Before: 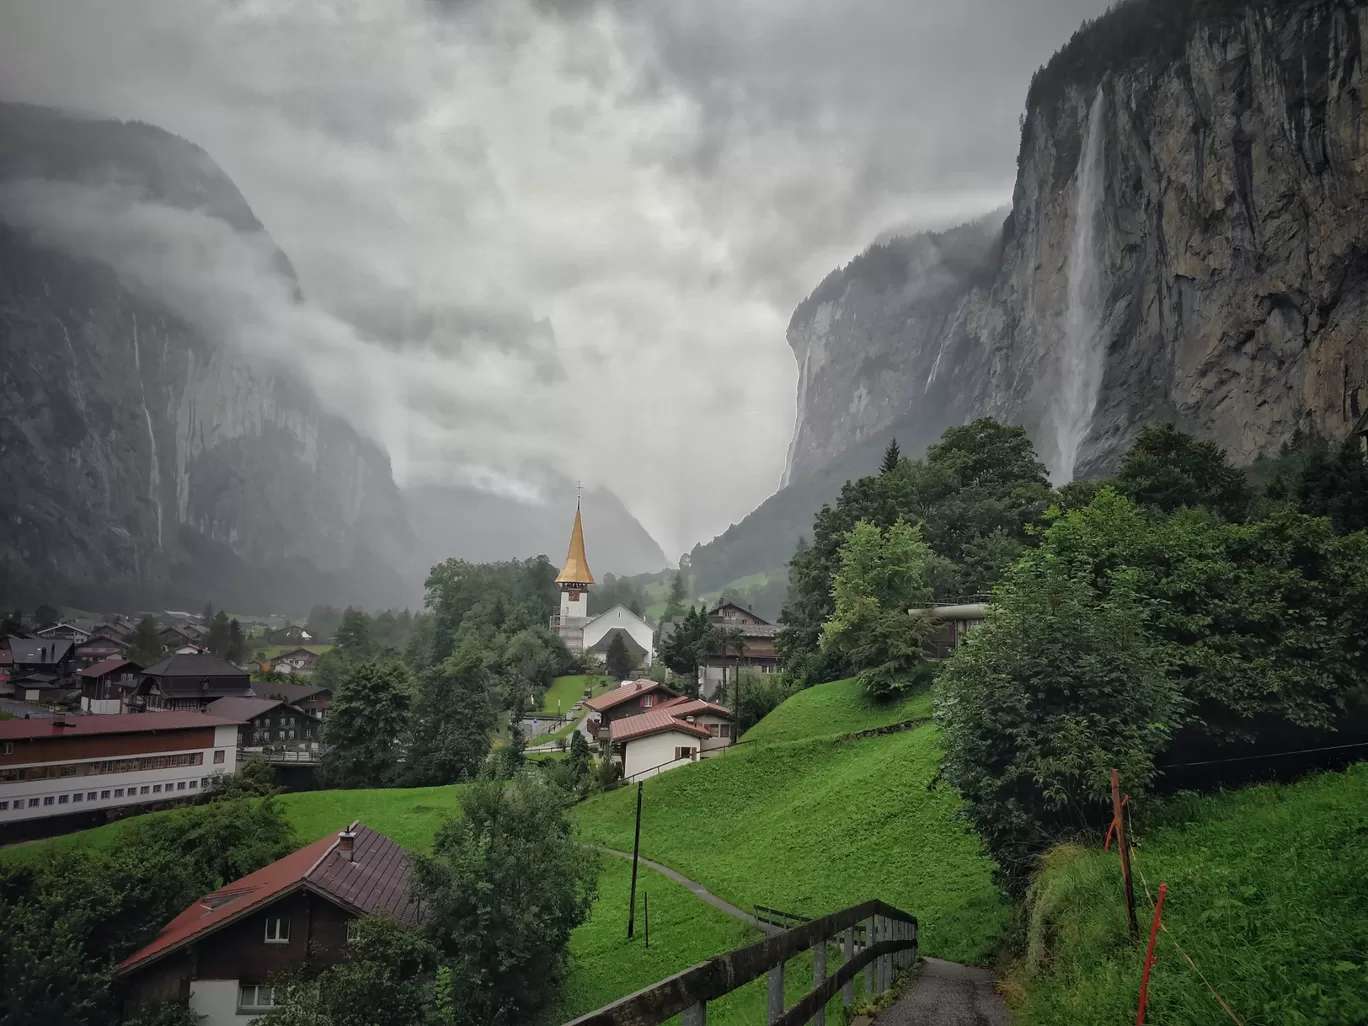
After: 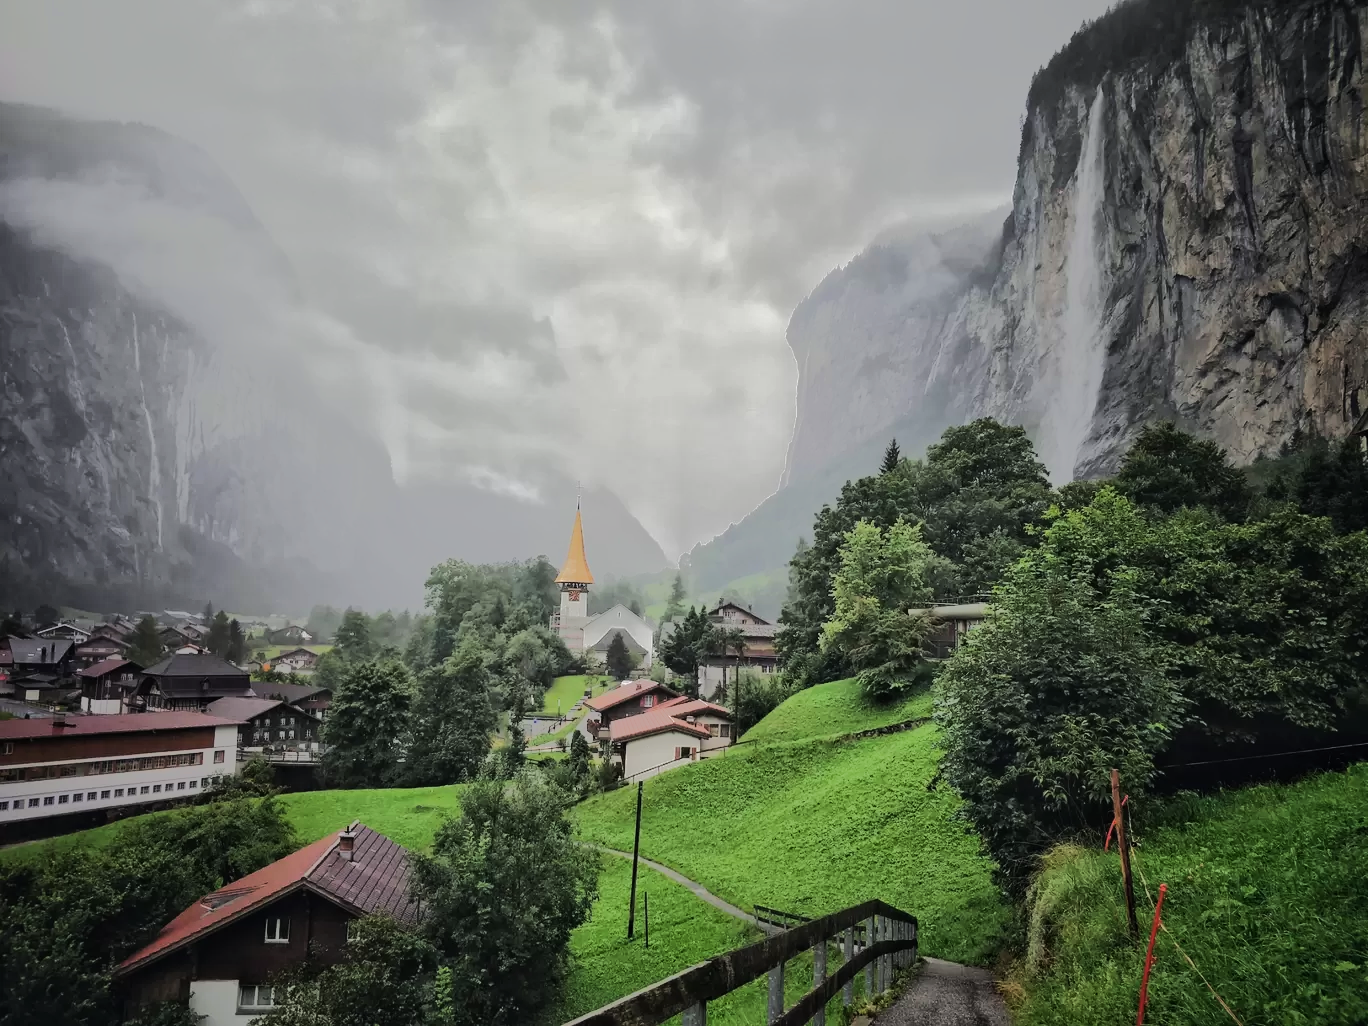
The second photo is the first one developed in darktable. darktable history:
color balance rgb: perceptual saturation grading › global saturation 0.302%
tone equalizer: -8 EV -0.507 EV, -7 EV -0.301 EV, -6 EV -0.063 EV, -5 EV 0.441 EV, -4 EV 0.964 EV, -3 EV 0.807 EV, -2 EV -0.006 EV, -1 EV 0.138 EV, +0 EV -0.032 EV, edges refinement/feathering 500, mask exposure compensation -1.57 EV, preserve details no
